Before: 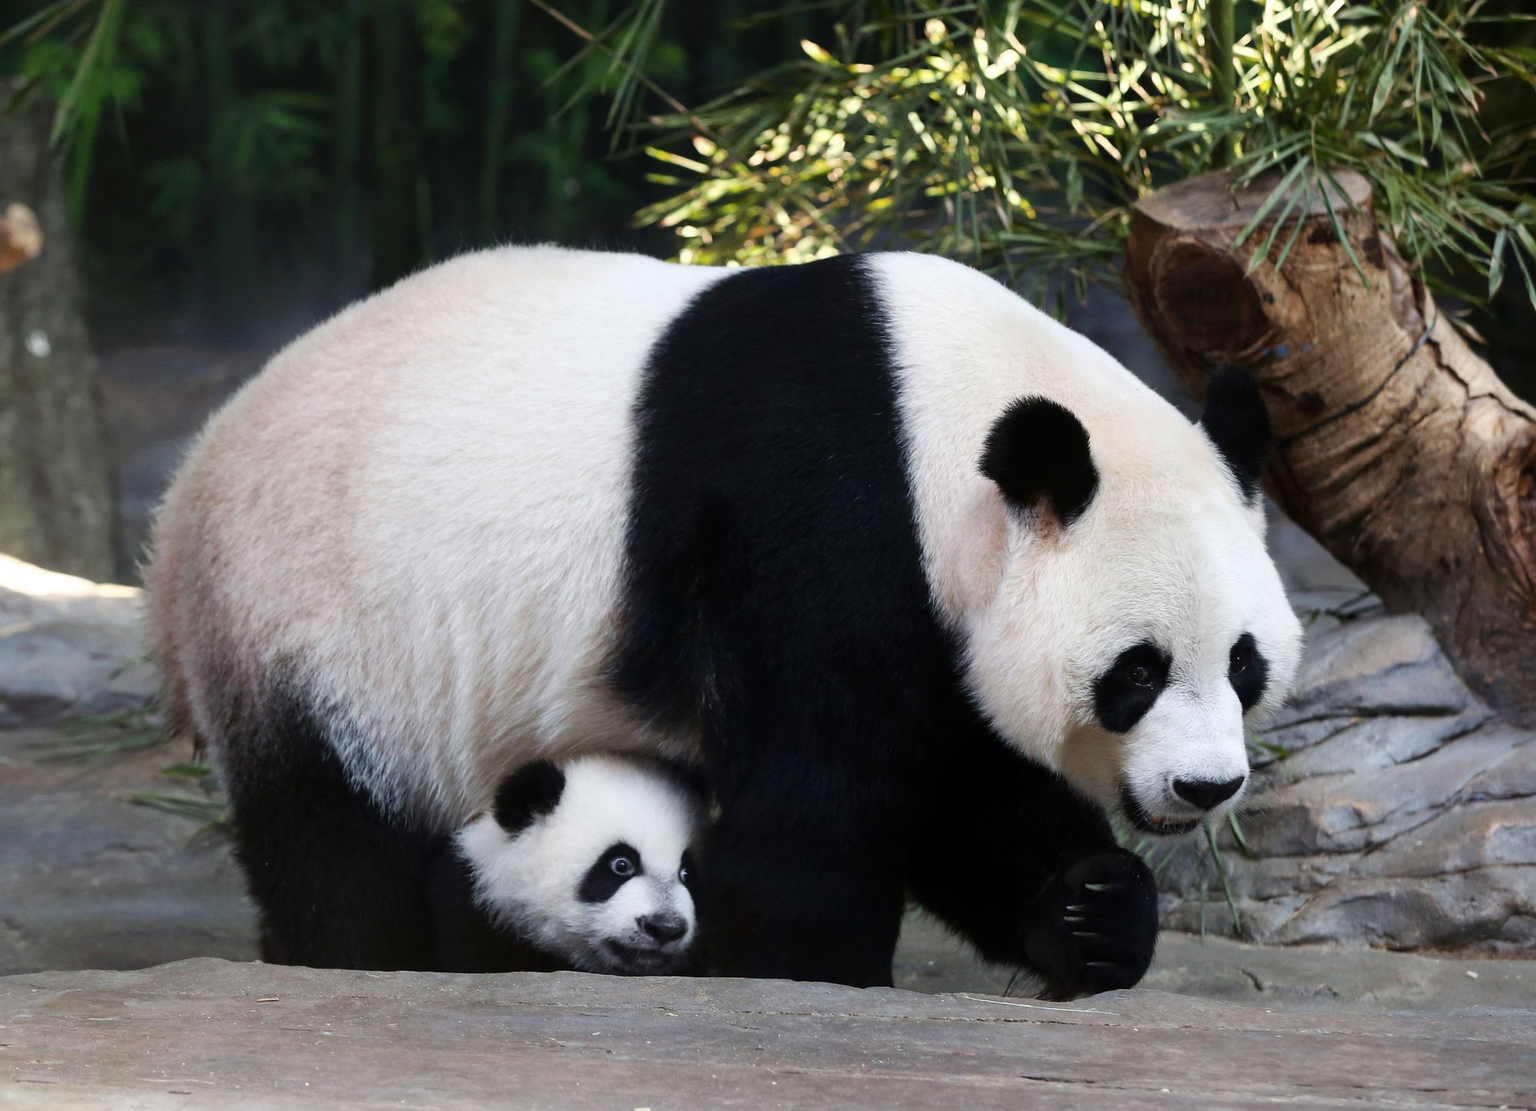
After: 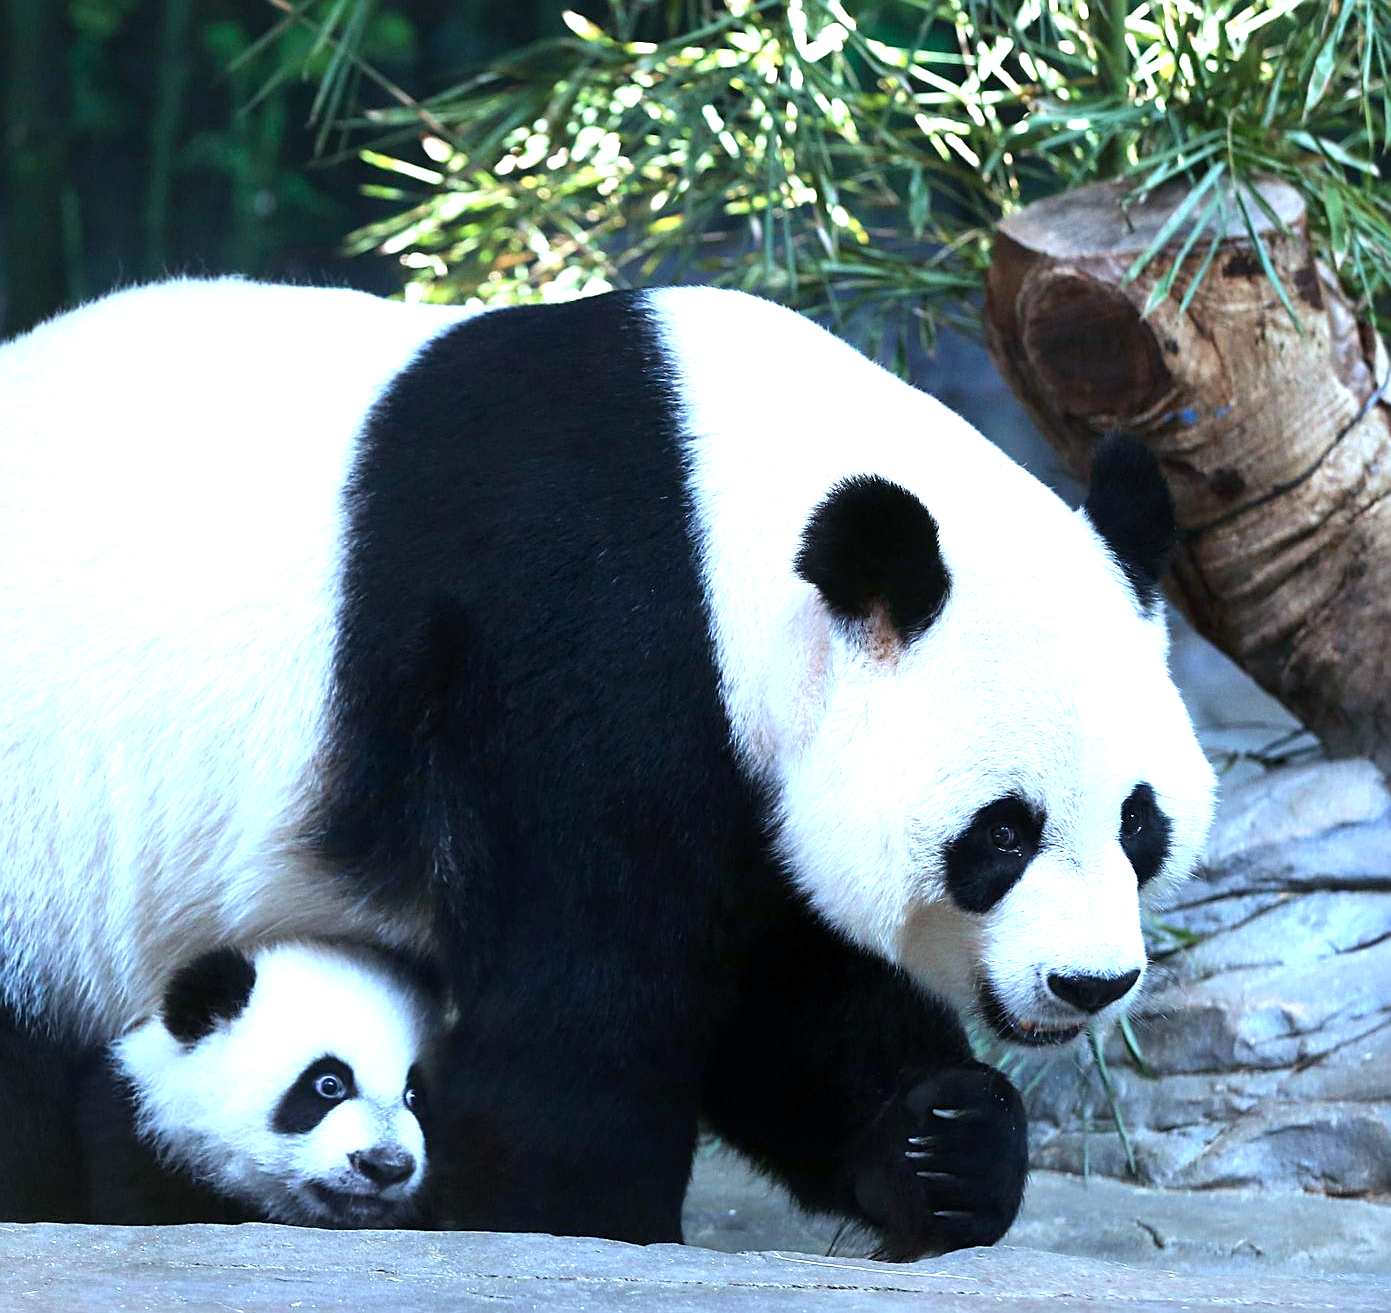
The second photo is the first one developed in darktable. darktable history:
exposure: exposure 1.089 EV, compensate highlight preservation false
color calibration: x 0.396, y 0.386, temperature 3669 K
sharpen: on, module defaults
crop and rotate: left 24.034%, top 2.838%, right 6.406%, bottom 6.299%
